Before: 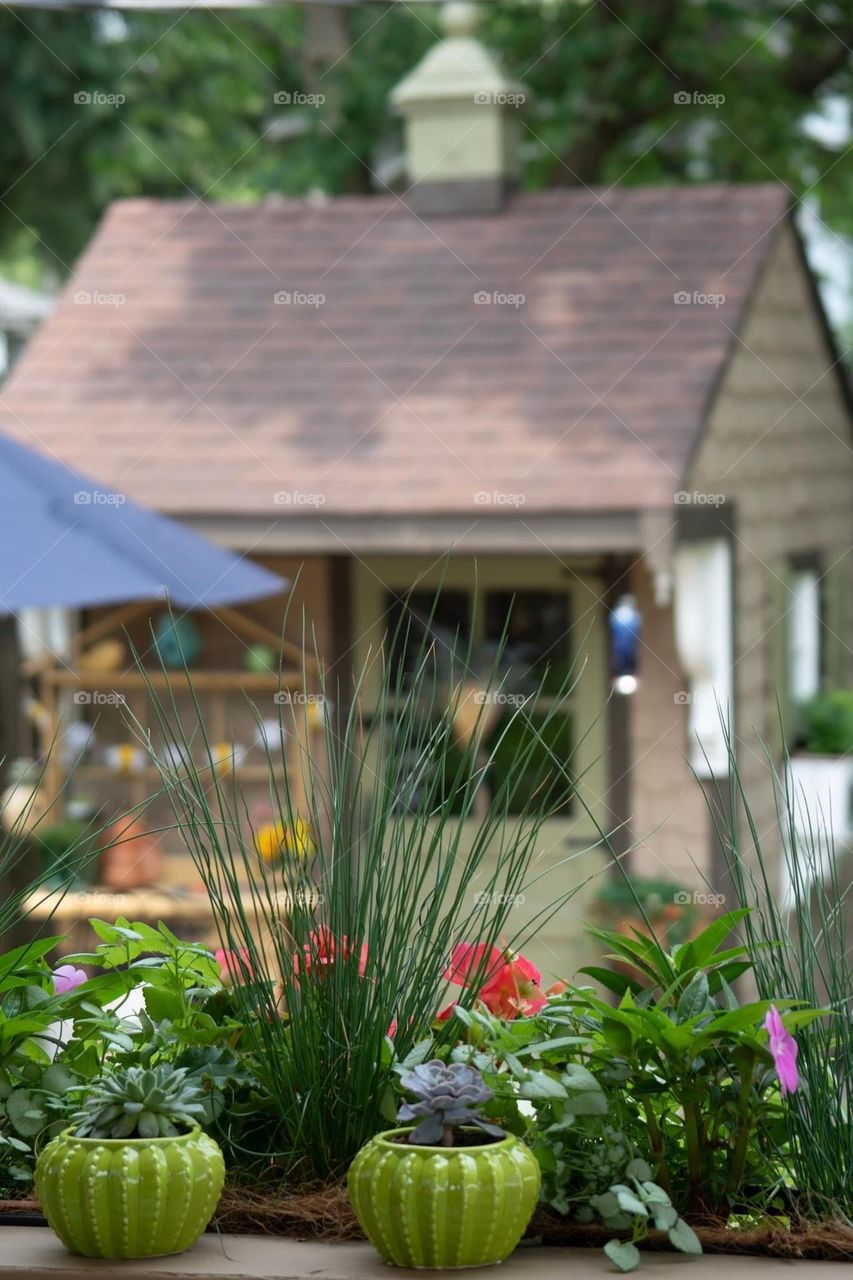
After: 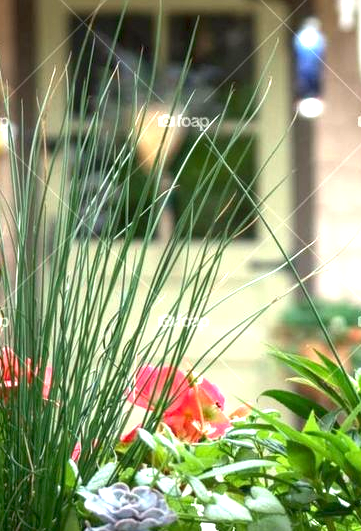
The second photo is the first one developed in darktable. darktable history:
exposure: black level correction 0.001, exposure 1.711 EV, compensate highlight preservation false
crop: left 37.109%, top 45.092%, right 20.49%, bottom 13.395%
local contrast: on, module defaults
tone equalizer: -8 EV 0.275 EV, -7 EV 0.445 EV, -6 EV 0.397 EV, -5 EV 0.271 EV, -3 EV -0.268 EV, -2 EV -0.445 EV, -1 EV -0.441 EV, +0 EV -0.225 EV
